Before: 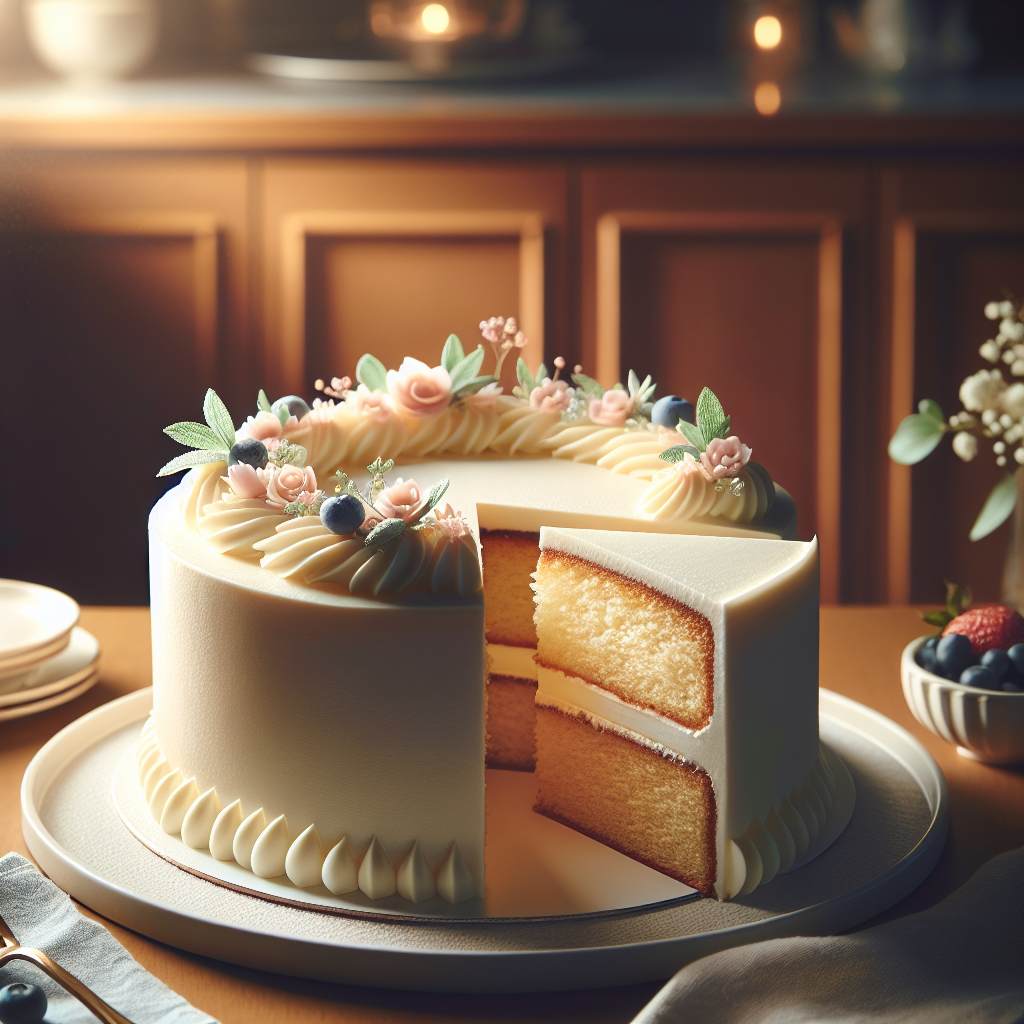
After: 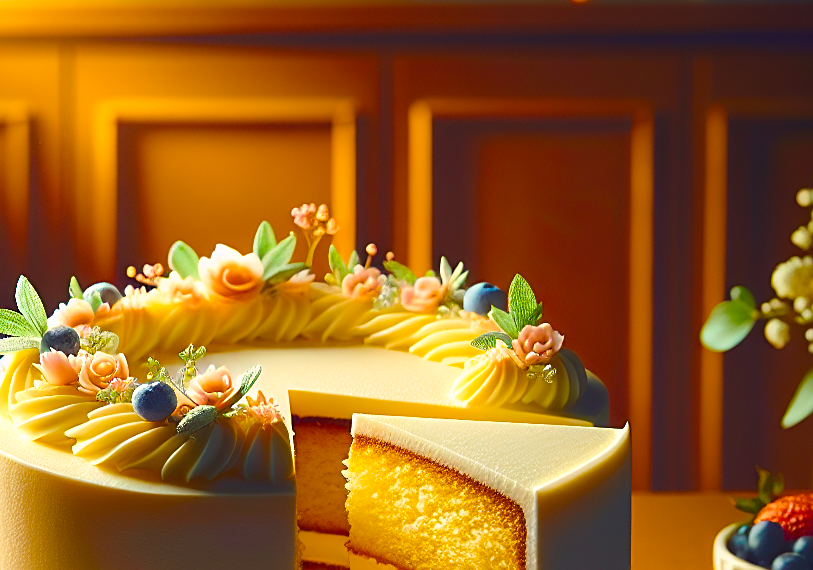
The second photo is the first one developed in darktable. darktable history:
color balance rgb: linear chroma grading › global chroma 42%, perceptual saturation grading › global saturation 42%, global vibrance 33%
white balance: red 1.009, blue 0.985
crop: left 18.38%, top 11.092%, right 2.134%, bottom 33.217%
sharpen: on, module defaults
